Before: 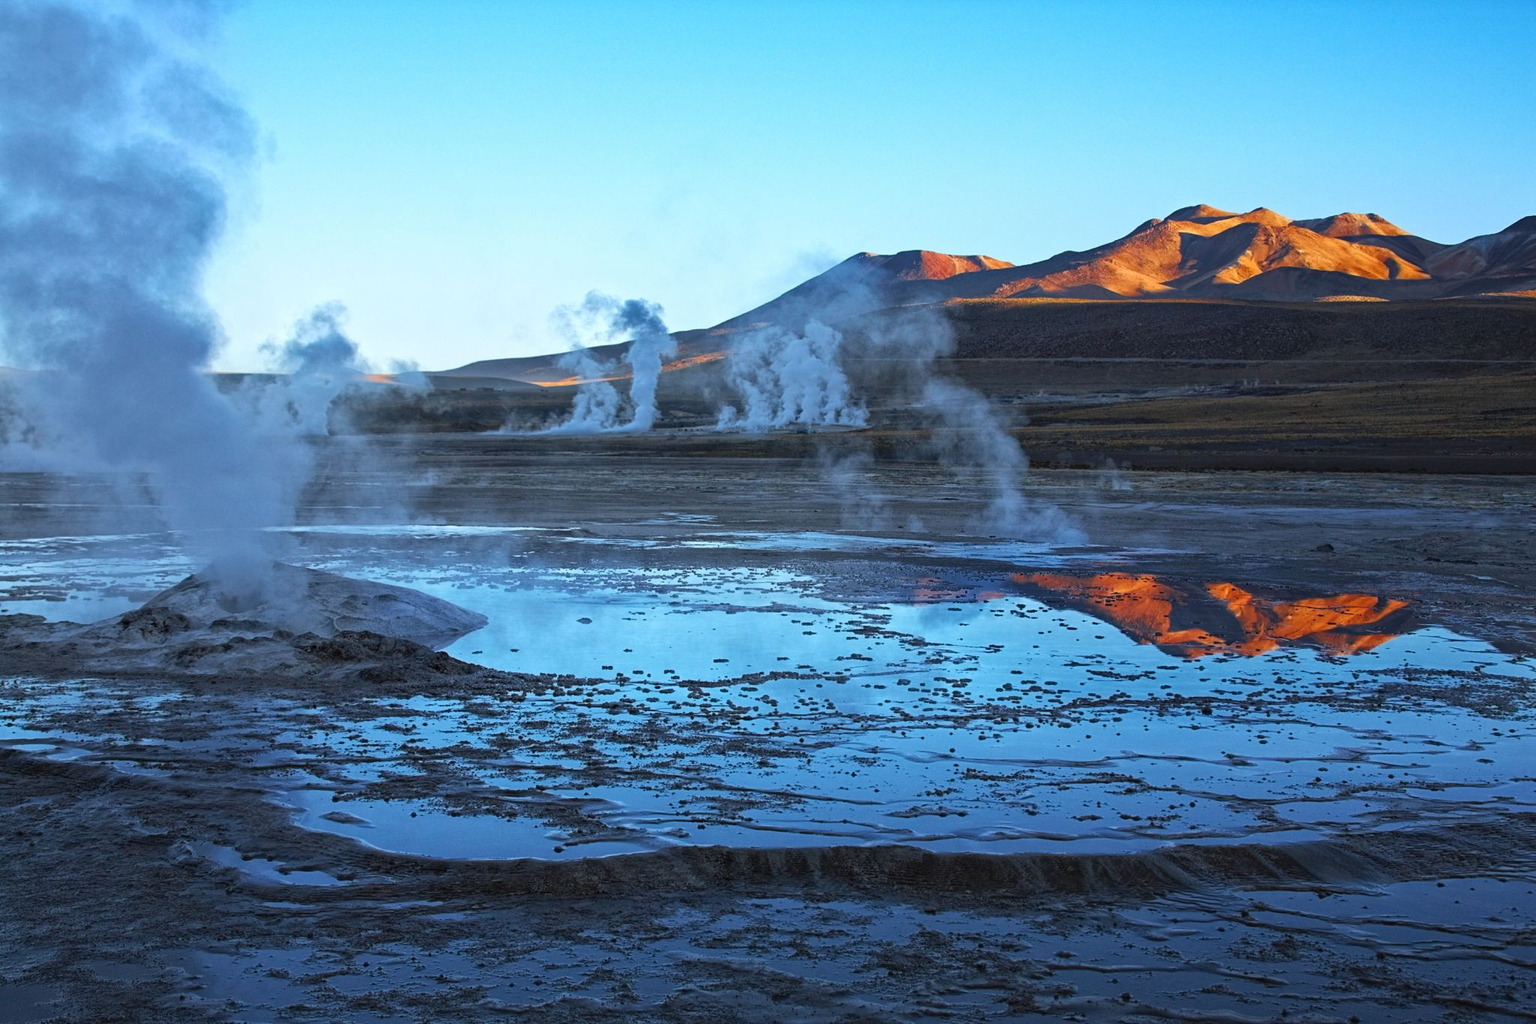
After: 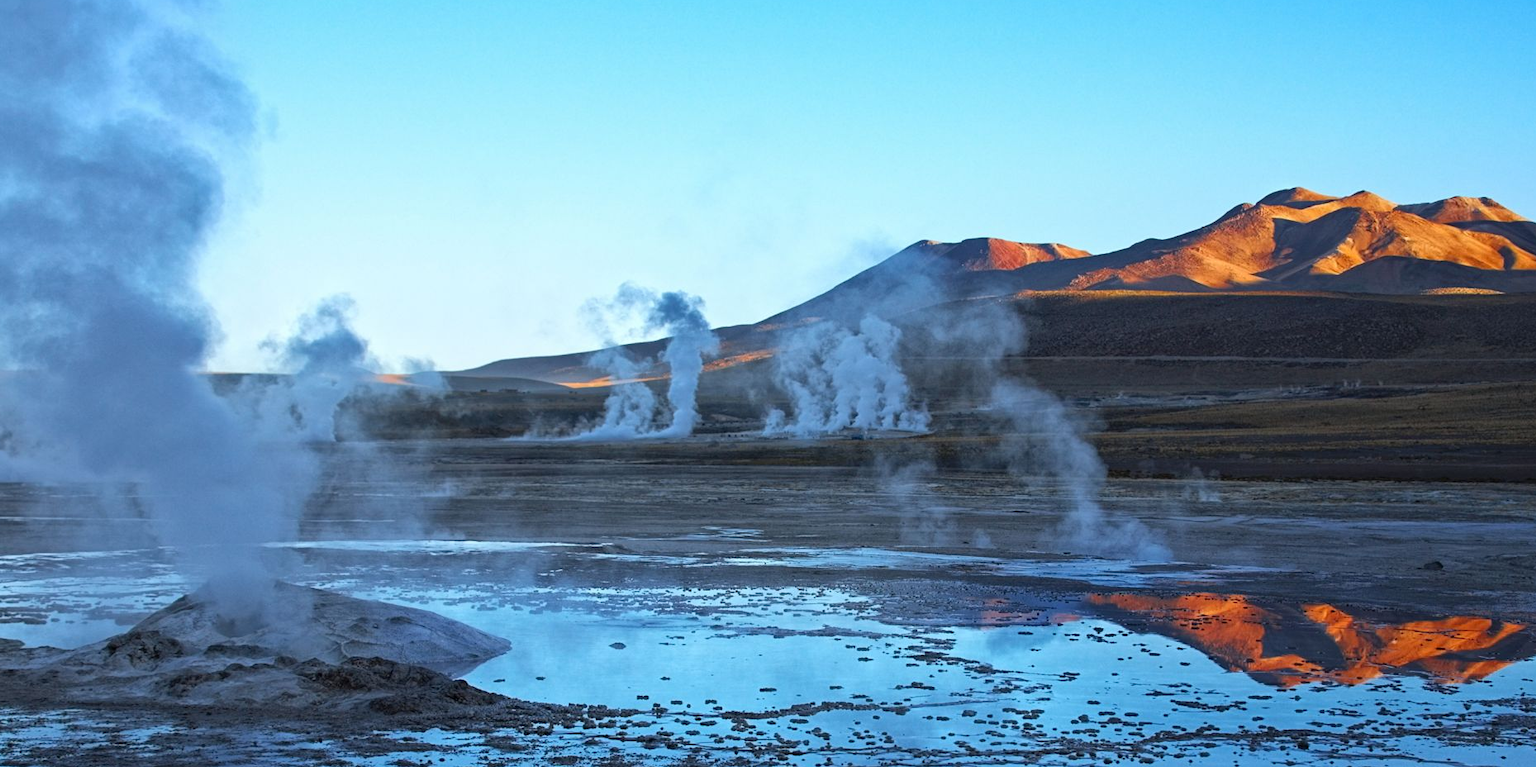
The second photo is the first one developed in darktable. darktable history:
crop: left 1.576%, top 3.435%, right 7.652%, bottom 28.482%
